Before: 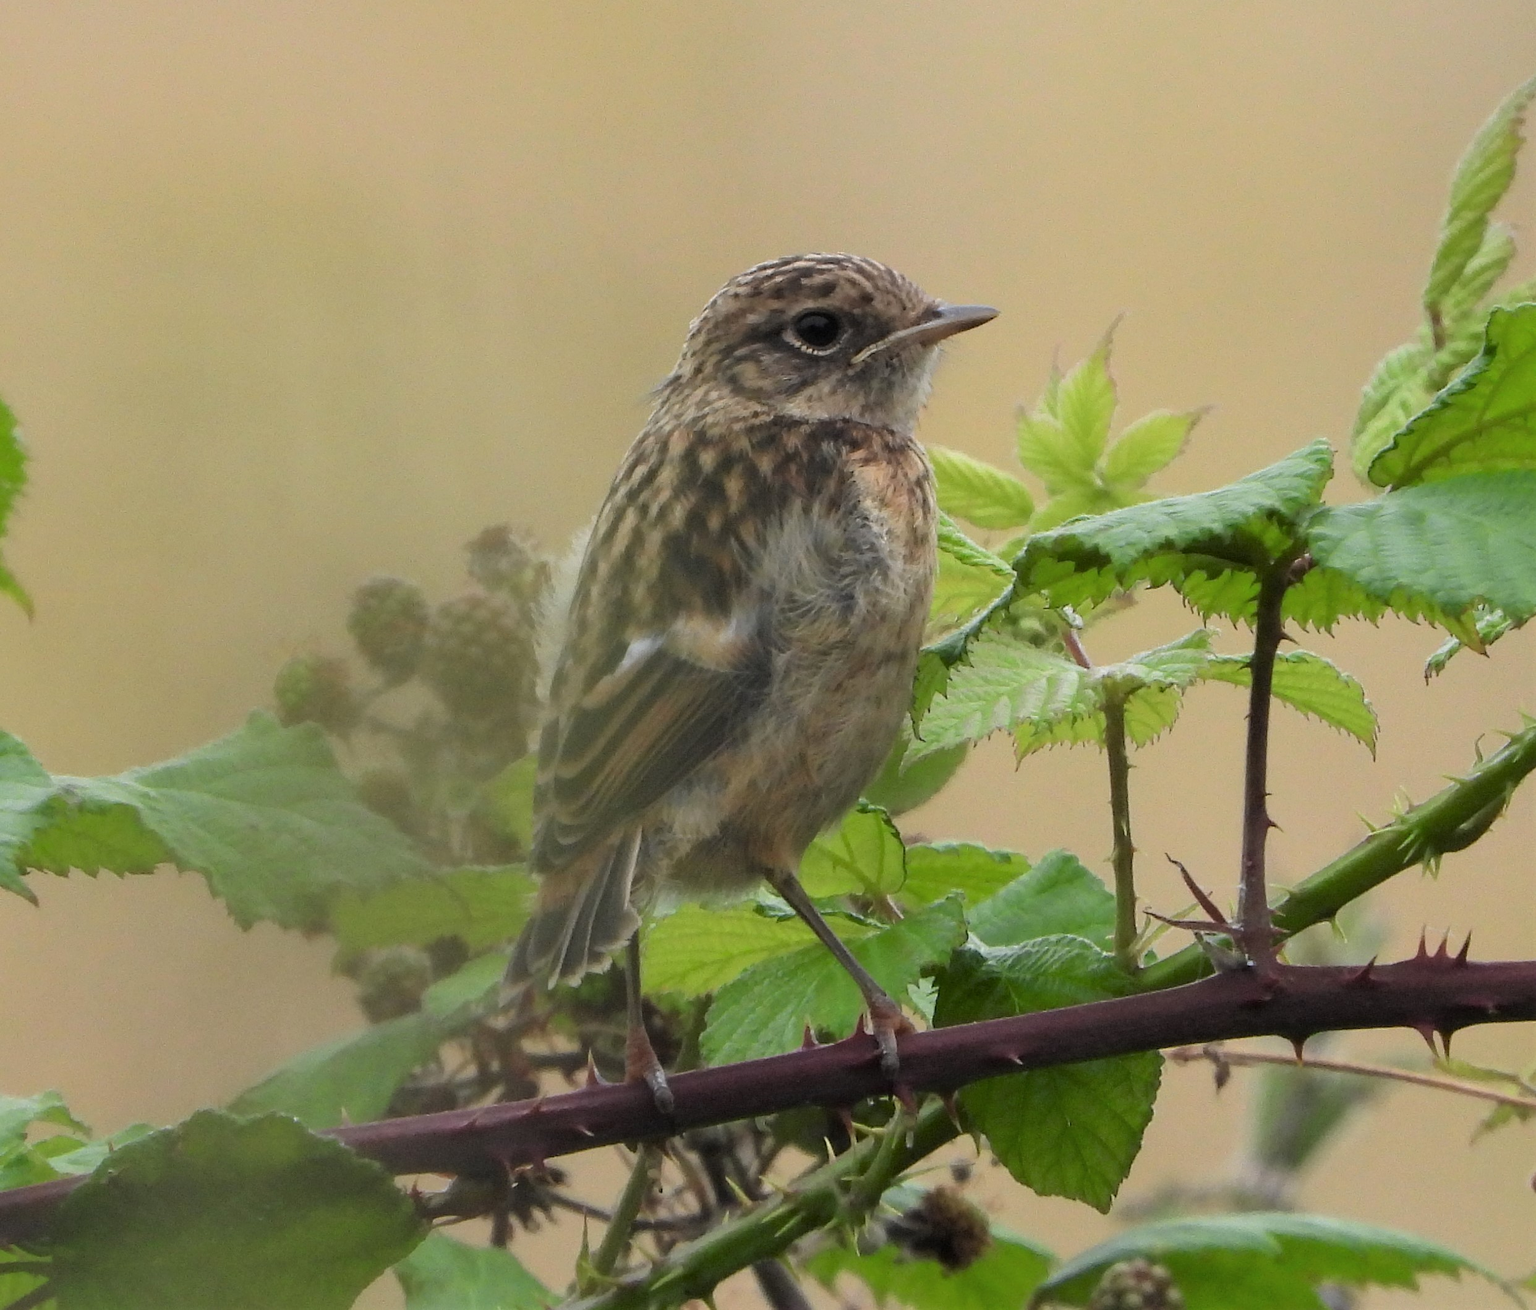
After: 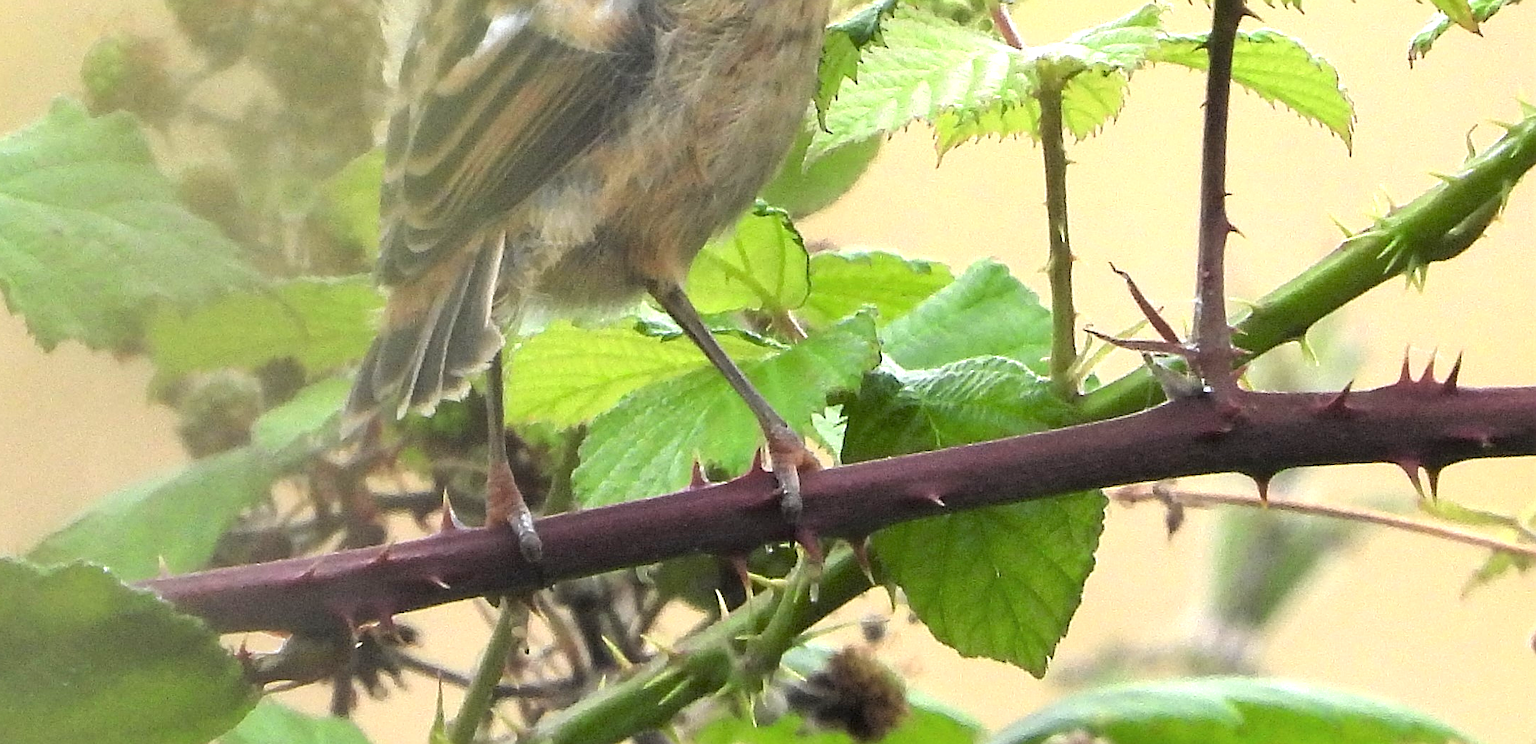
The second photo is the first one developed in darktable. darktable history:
crop and rotate: left 13.305%, top 47.87%, bottom 2.829%
sharpen: on, module defaults
exposure: black level correction 0, exposure 1.169 EV, compensate exposure bias true, compensate highlight preservation false
